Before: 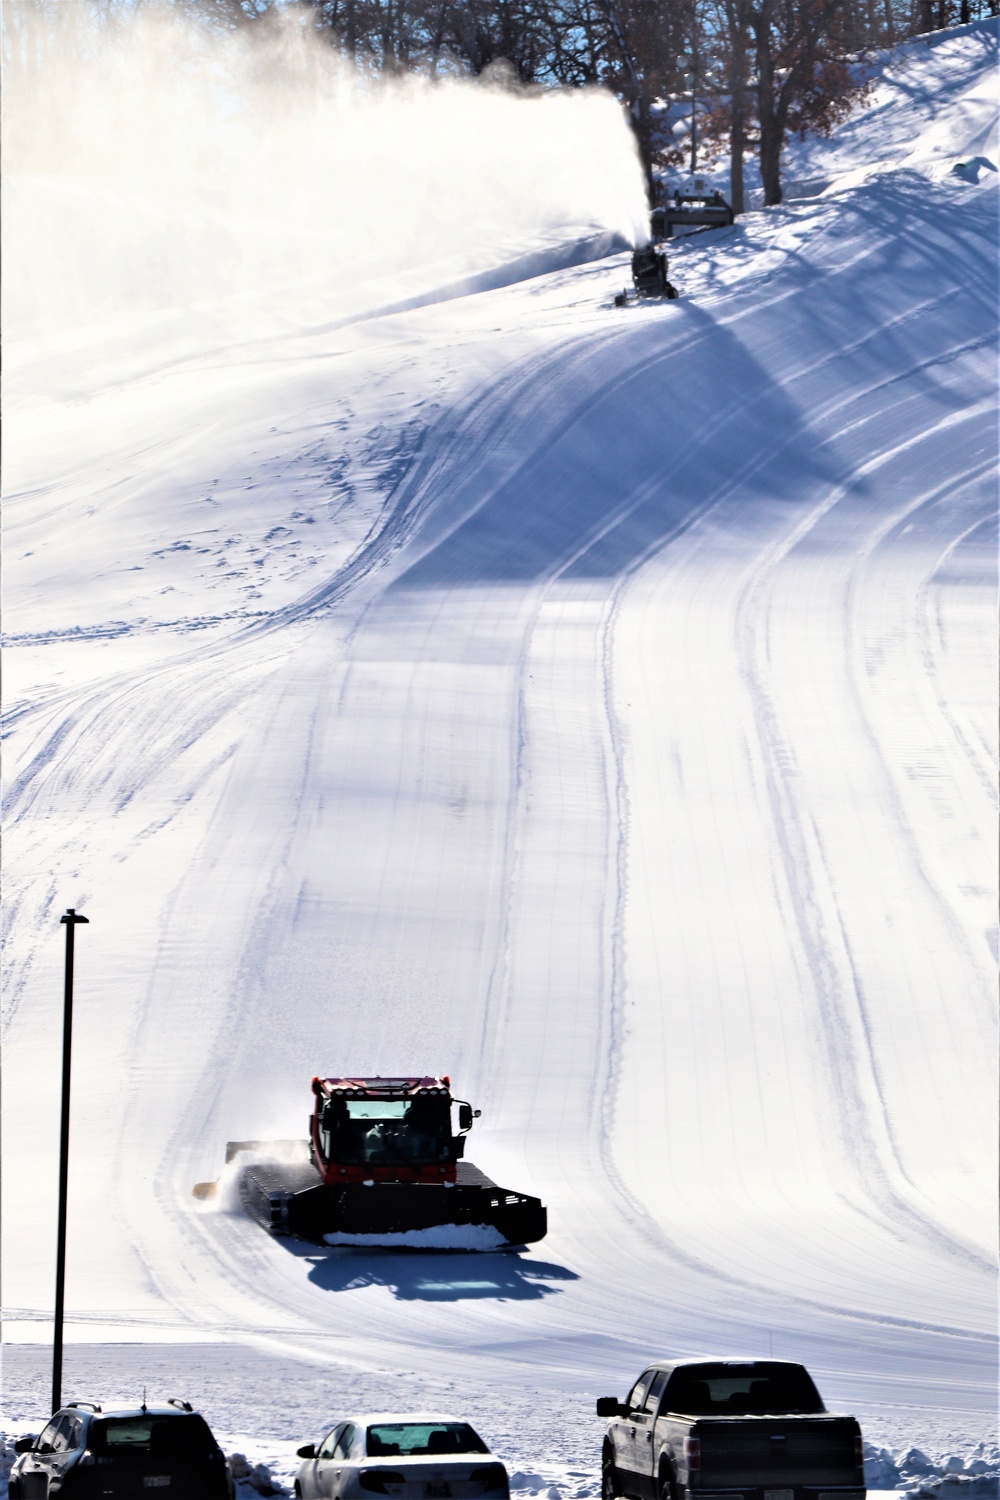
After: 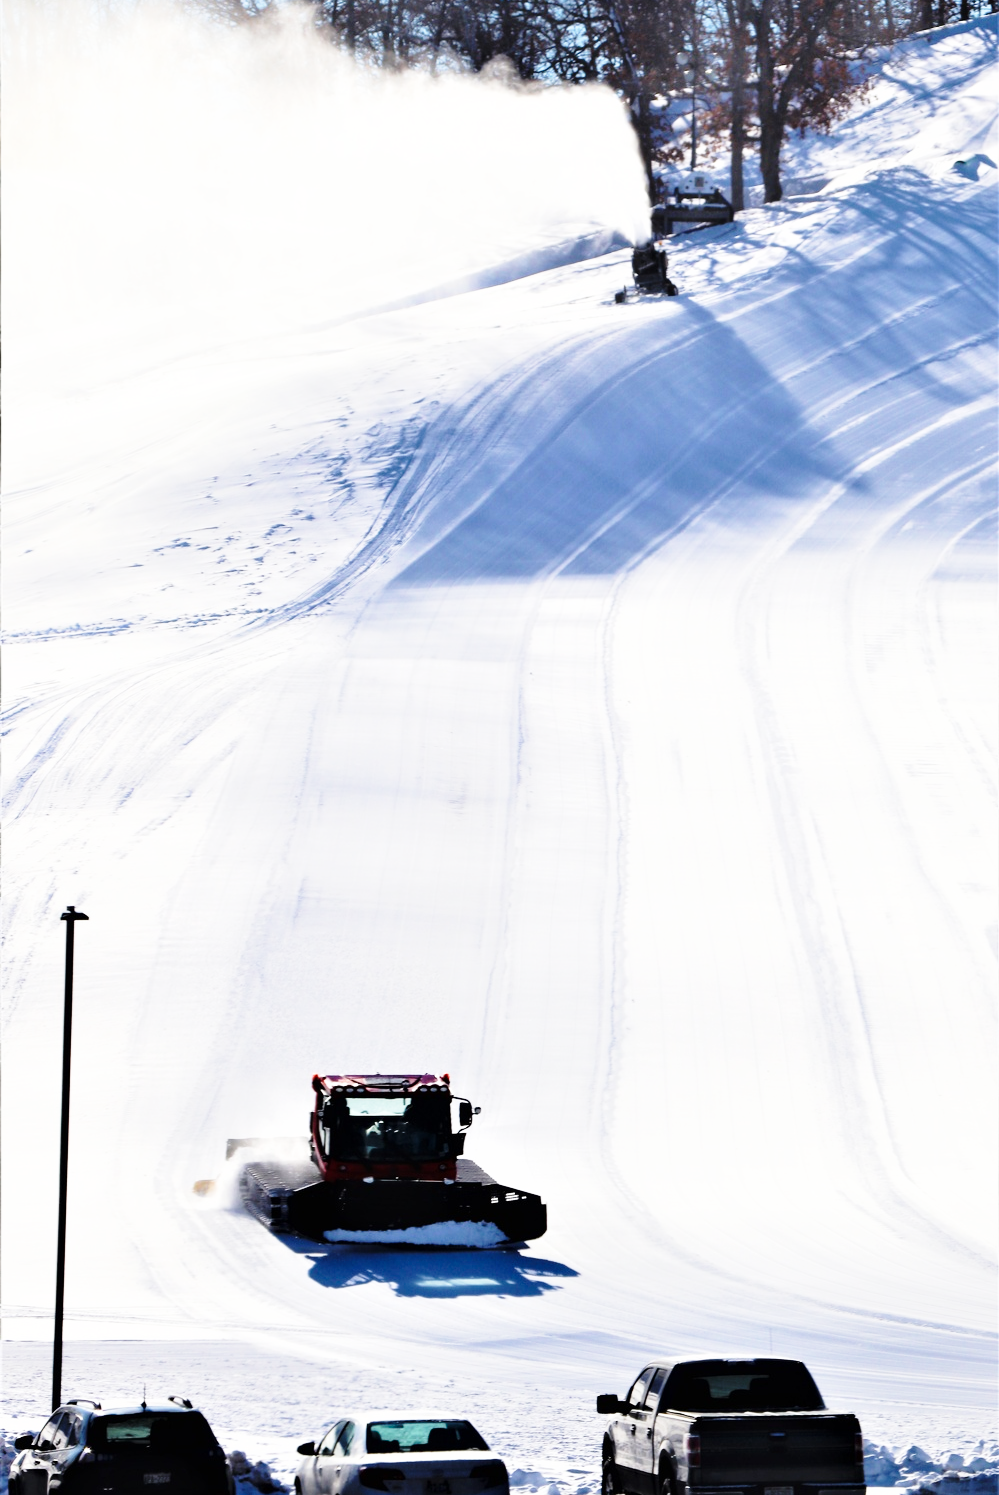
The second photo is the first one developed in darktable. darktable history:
base curve: curves: ch0 [(0, 0) (0.028, 0.03) (0.121, 0.232) (0.46, 0.748) (0.859, 0.968) (1, 1)], preserve colors none
crop: top 0.208%, bottom 0.106%
